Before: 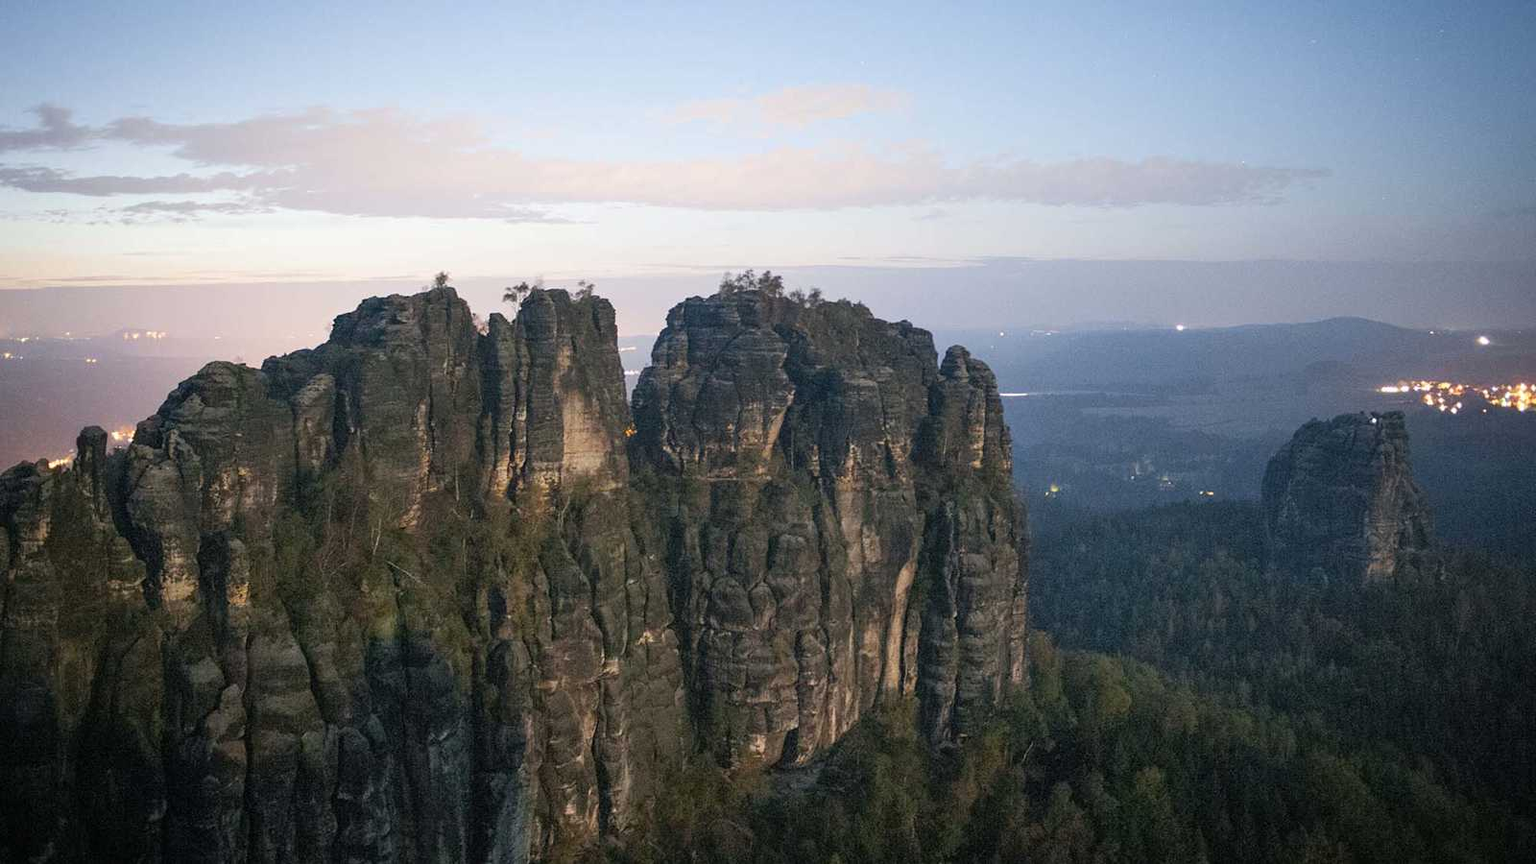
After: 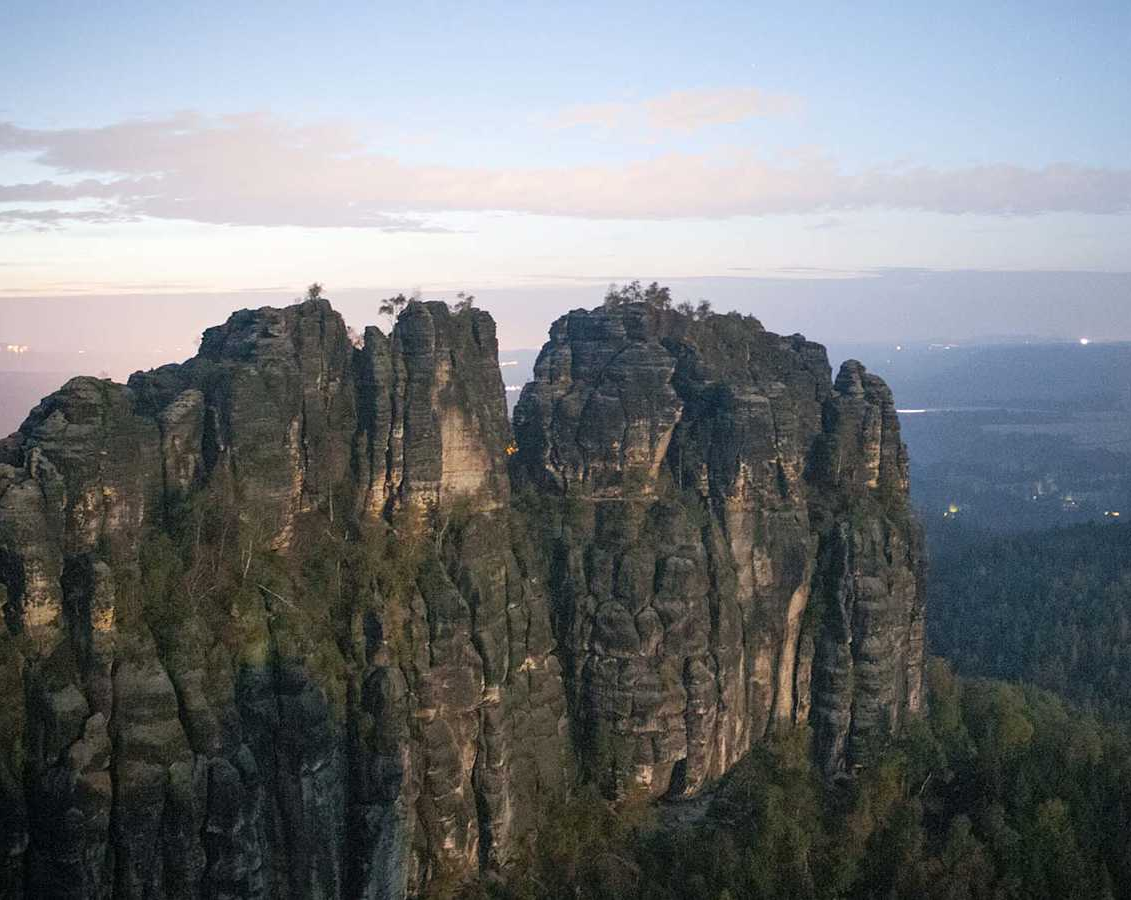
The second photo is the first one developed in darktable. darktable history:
crop and rotate: left 9.064%, right 20.23%
exposure: exposure 0.077 EV, compensate highlight preservation false
